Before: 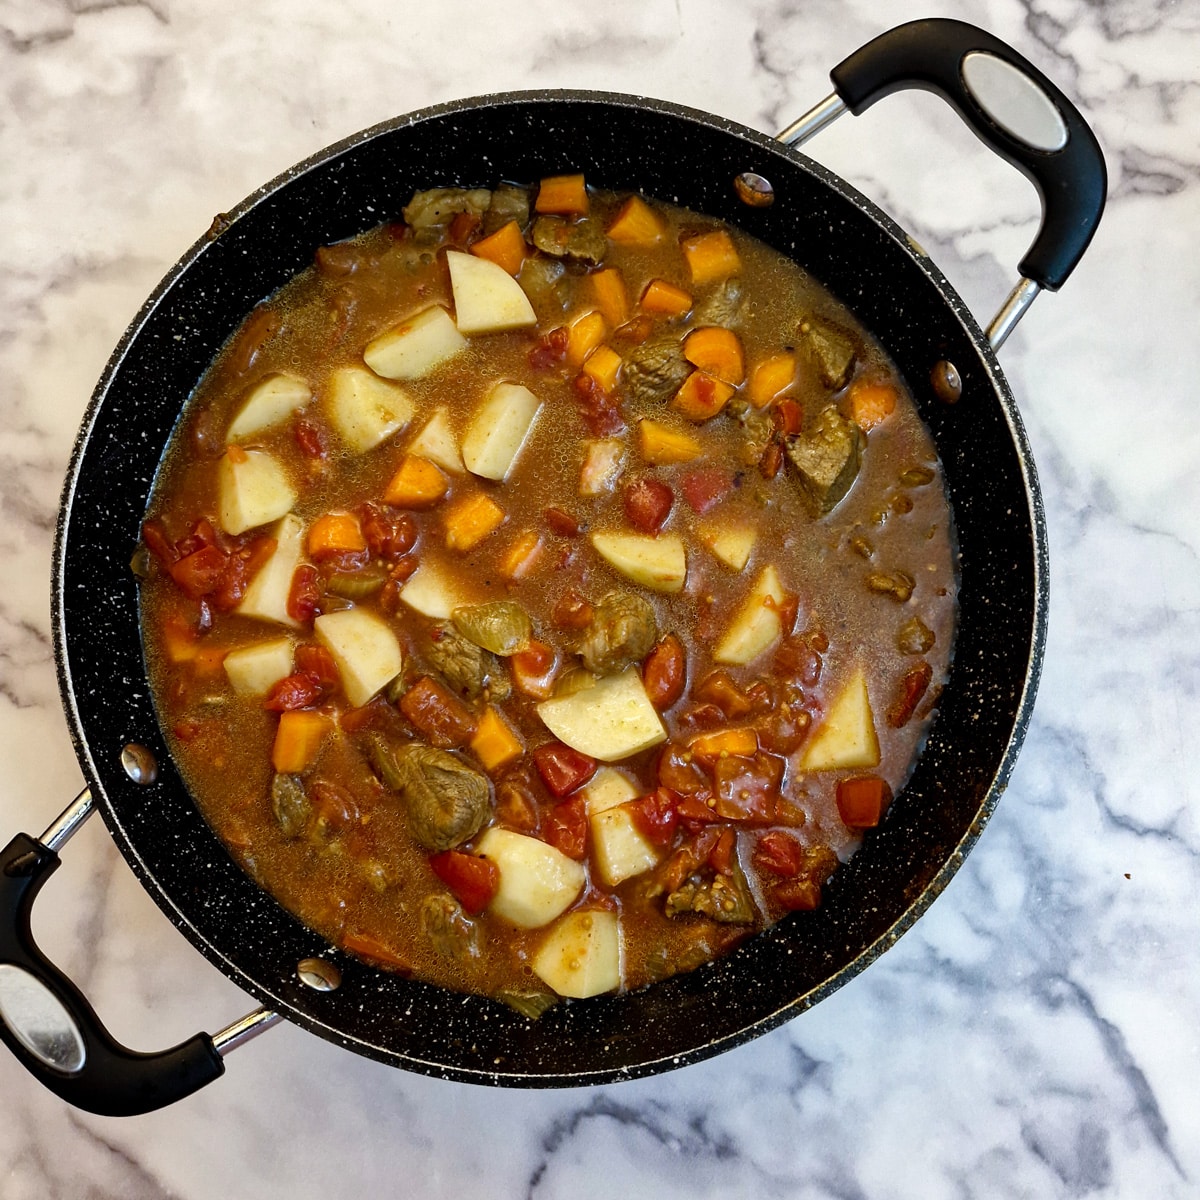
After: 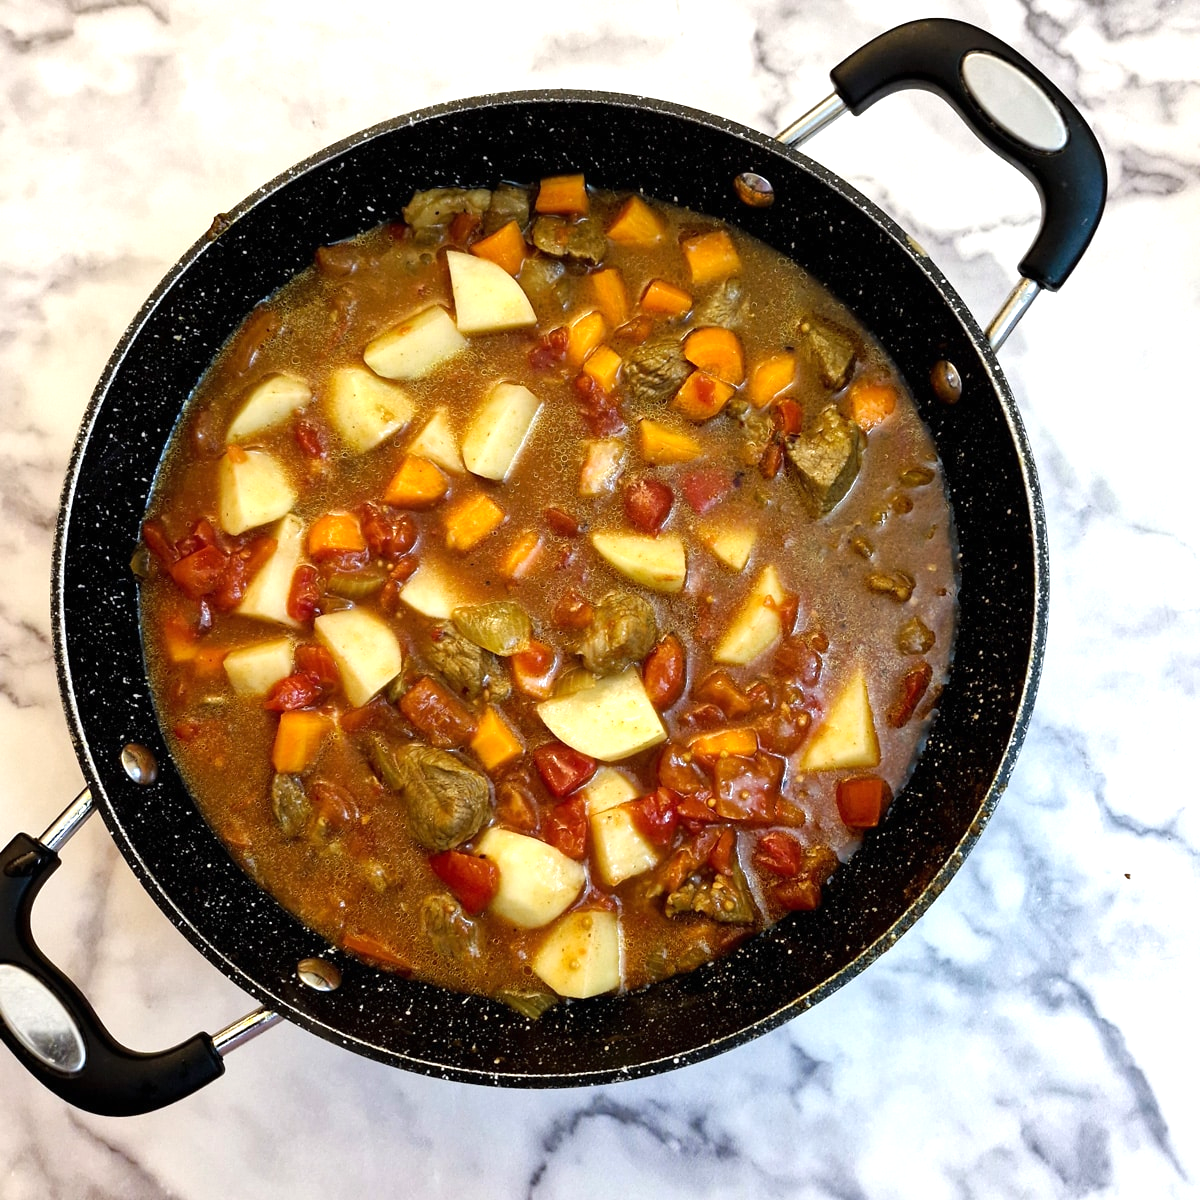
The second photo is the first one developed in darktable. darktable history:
tone curve: curves: ch0 [(0, 0) (0.003, 0.003) (0.011, 0.011) (0.025, 0.025) (0.044, 0.044) (0.069, 0.069) (0.1, 0.099) (0.136, 0.135) (0.177, 0.177) (0.224, 0.224) (0.277, 0.276) (0.335, 0.334) (0.399, 0.398) (0.468, 0.467) (0.543, 0.547) (0.623, 0.626) (0.709, 0.712) (0.801, 0.802) (0.898, 0.898) (1, 1)], preserve colors none
exposure: black level correction 0, exposure 0.5 EV, compensate highlight preservation false
